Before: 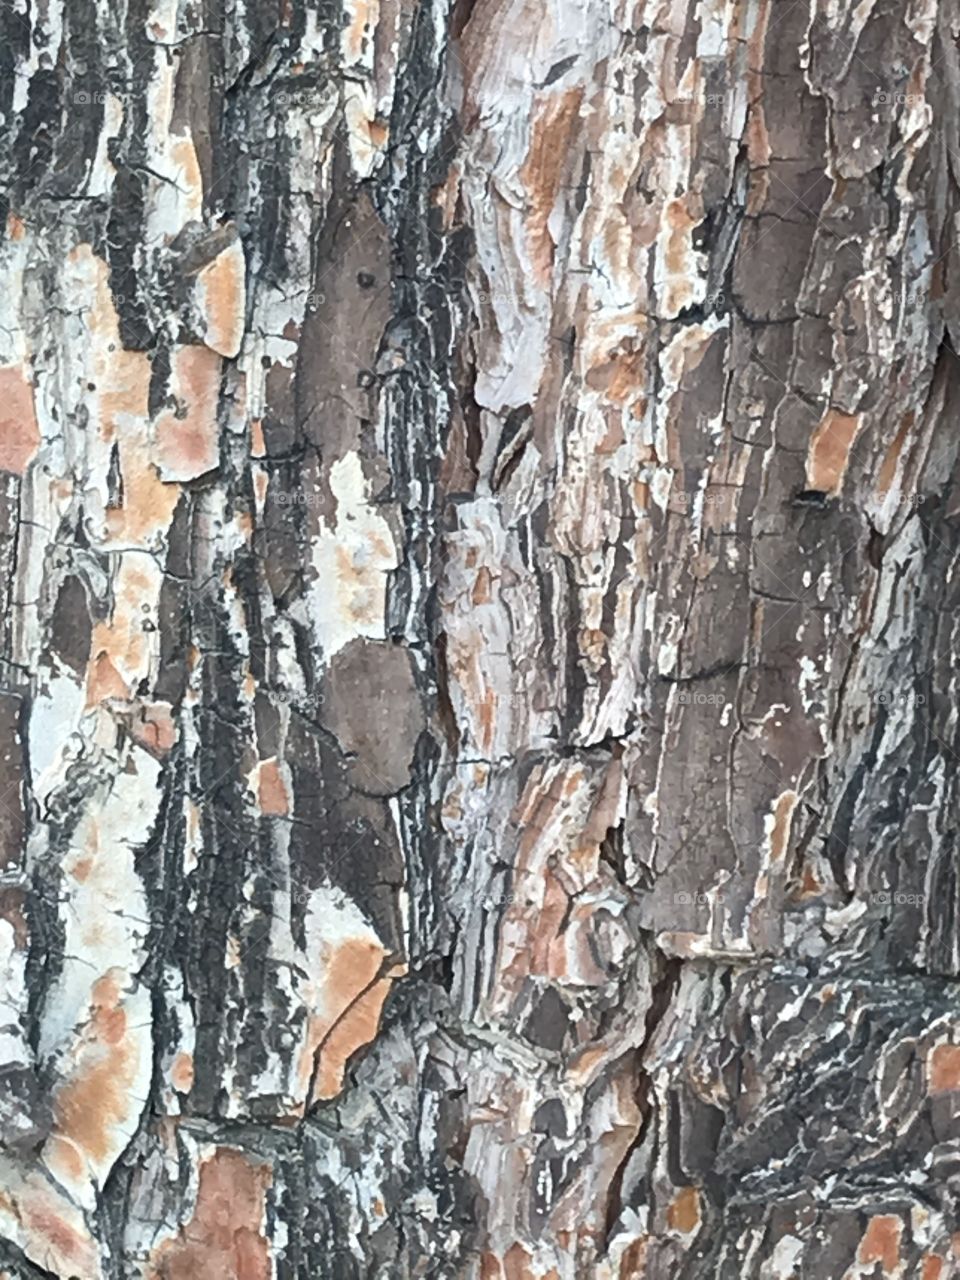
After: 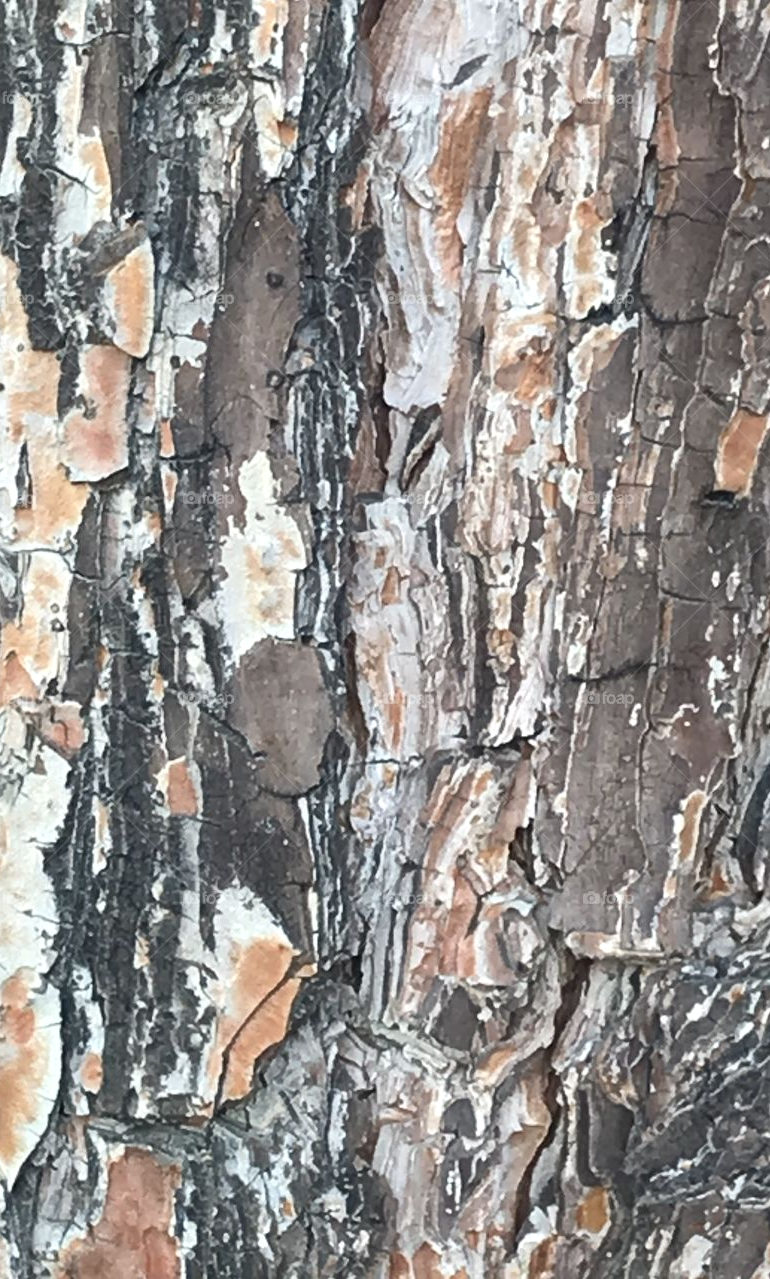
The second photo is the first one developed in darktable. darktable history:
crop and rotate: left 9.553%, right 10.139%
shadows and highlights: shadows 11.69, white point adjustment 1.28, highlights -0.651, soften with gaussian
